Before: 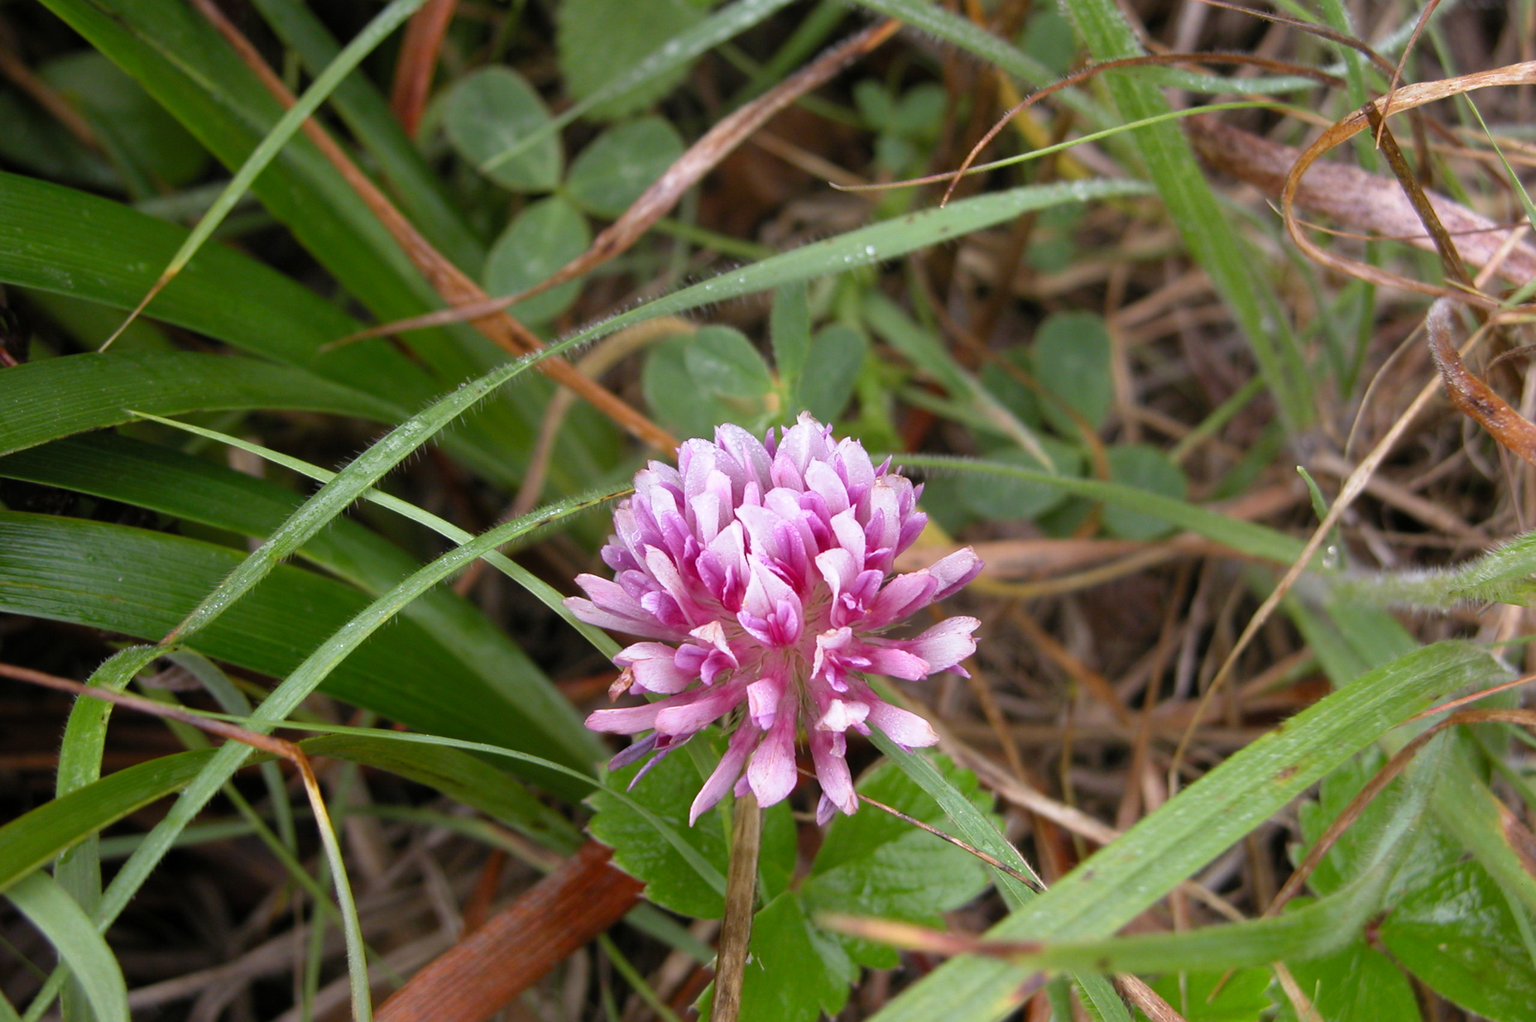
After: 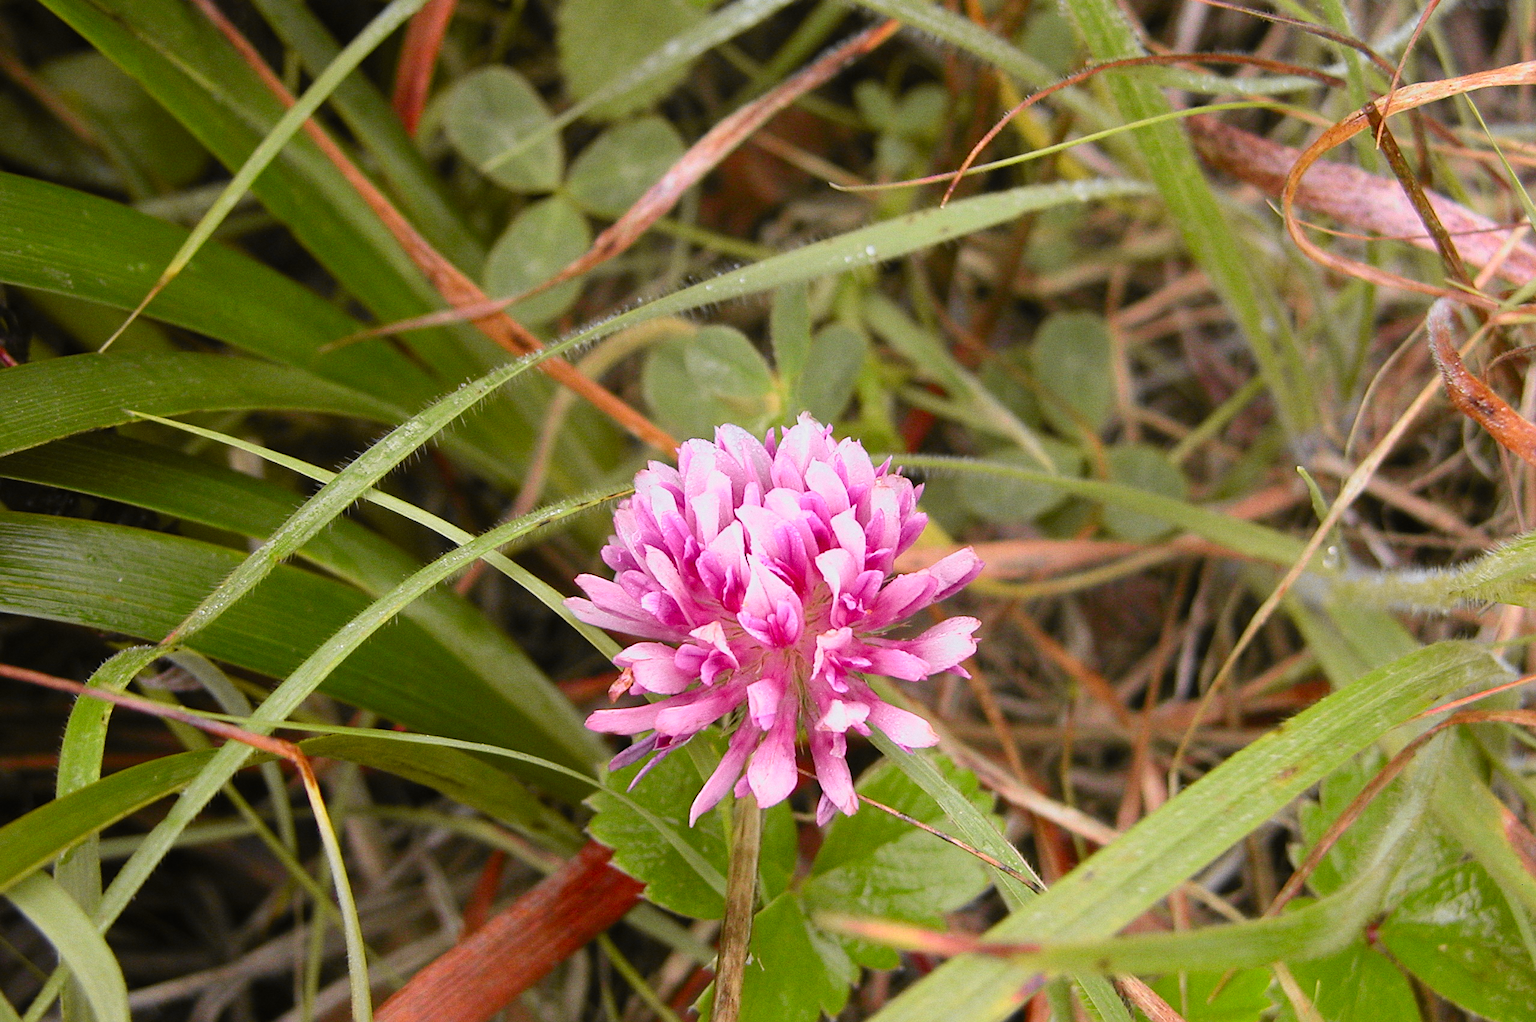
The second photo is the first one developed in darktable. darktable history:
tone curve: curves: ch0 [(0, 0.017) (0.239, 0.277) (0.508, 0.593) (0.826, 0.855) (1, 0.945)]; ch1 [(0, 0) (0.401, 0.42) (0.442, 0.47) (0.492, 0.498) (0.511, 0.504) (0.555, 0.586) (0.681, 0.739) (1, 1)]; ch2 [(0, 0) (0.411, 0.433) (0.5, 0.504) (0.545, 0.574) (1, 1)], color space Lab, independent channels, preserve colors none
grain: coarseness 0.09 ISO
sharpen: on, module defaults
